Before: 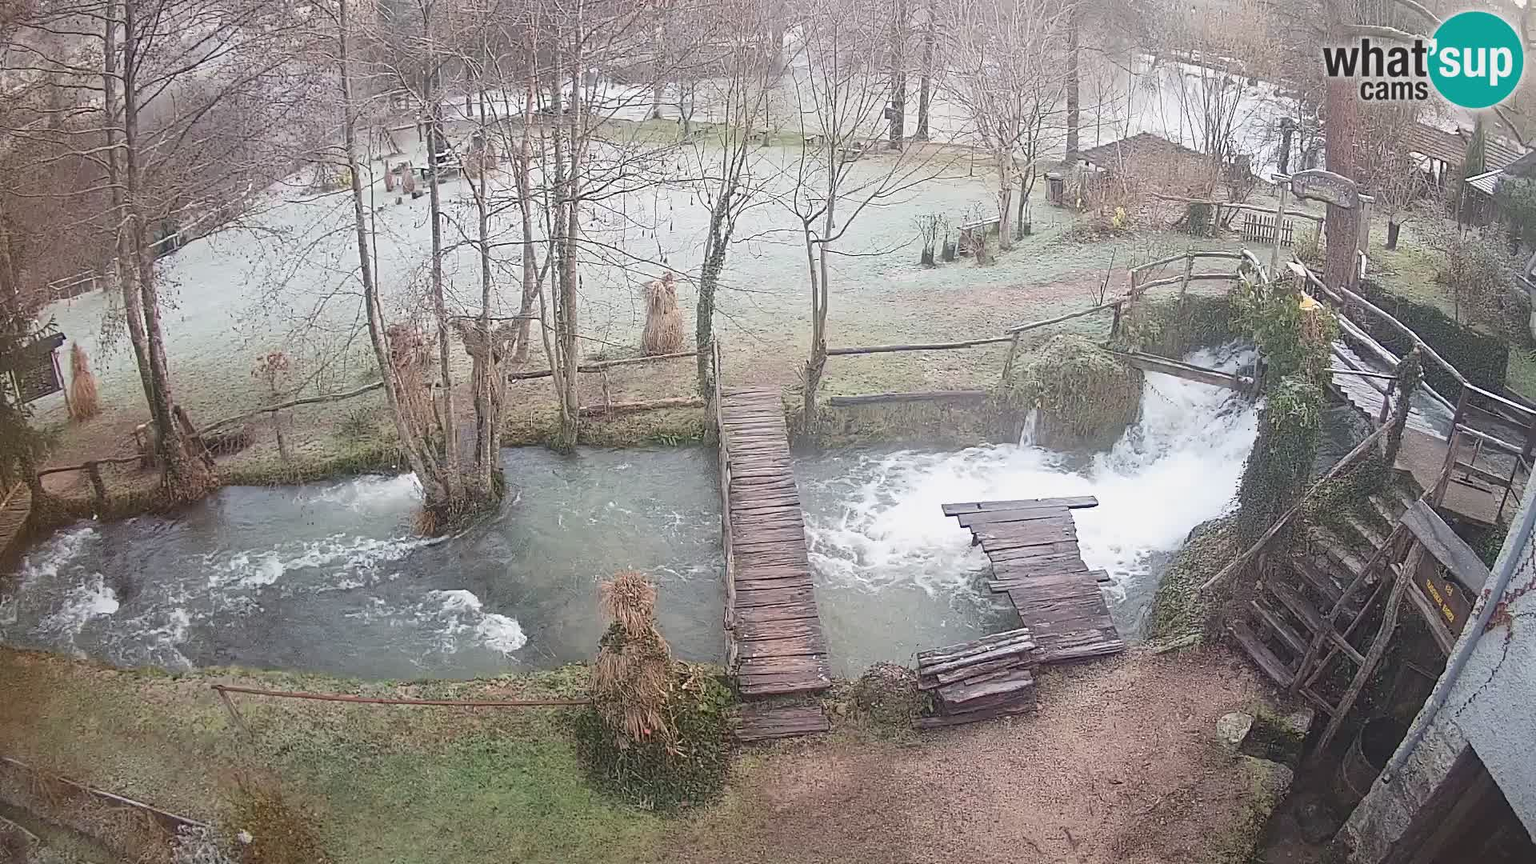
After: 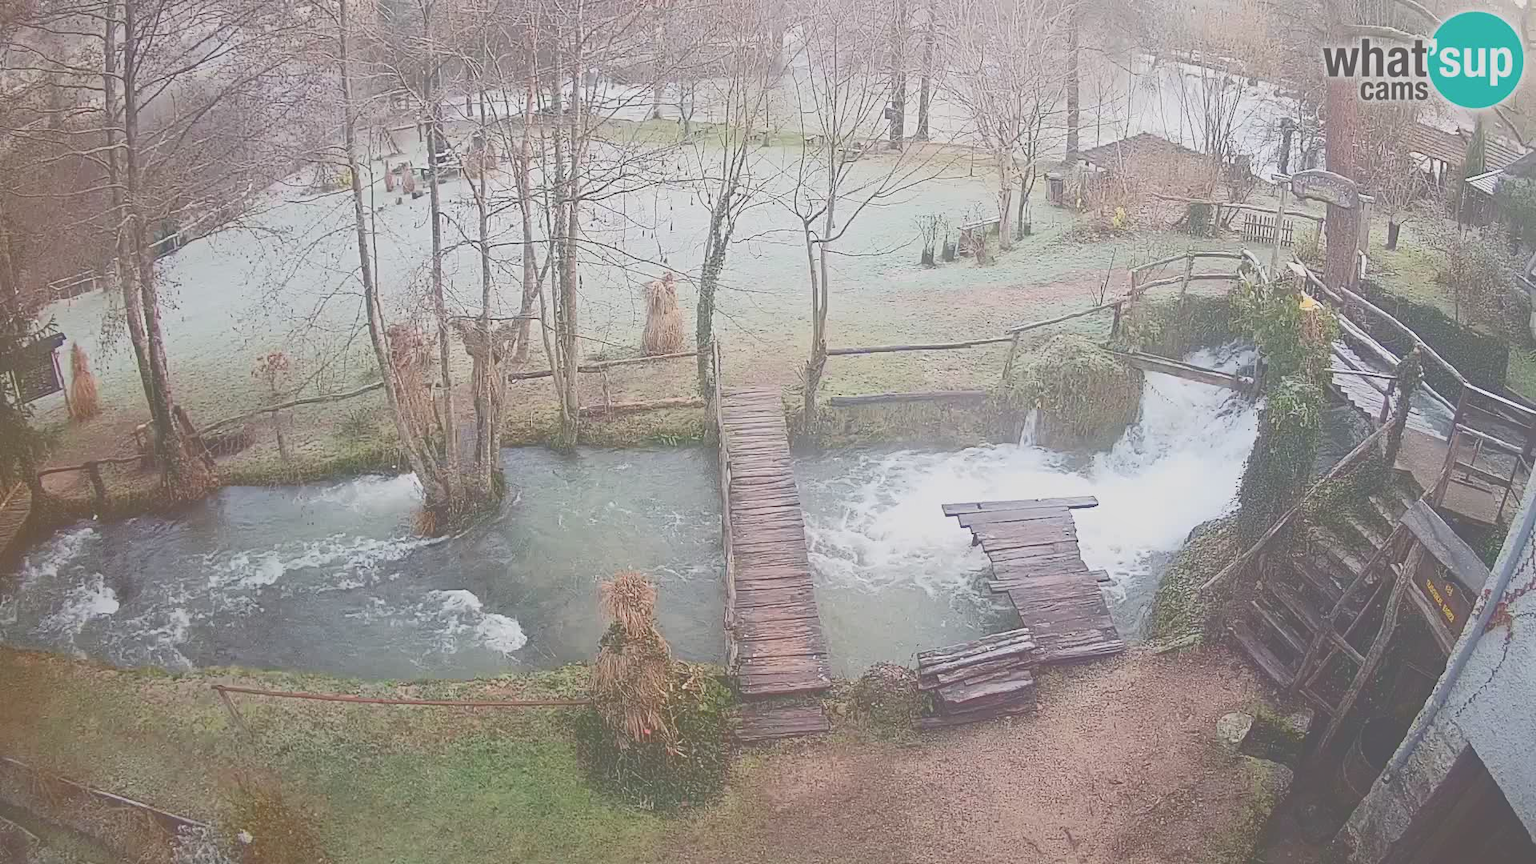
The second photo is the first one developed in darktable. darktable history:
tone curve: curves: ch0 [(0, 0) (0.003, 0.273) (0.011, 0.276) (0.025, 0.276) (0.044, 0.28) (0.069, 0.283) (0.1, 0.288) (0.136, 0.293) (0.177, 0.302) (0.224, 0.321) (0.277, 0.349) (0.335, 0.393) (0.399, 0.448) (0.468, 0.51) (0.543, 0.589) (0.623, 0.677) (0.709, 0.761) (0.801, 0.839) (0.898, 0.909) (1, 1)], color space Lab, independent channels, preserve colors none
local contrast: detail 71%
